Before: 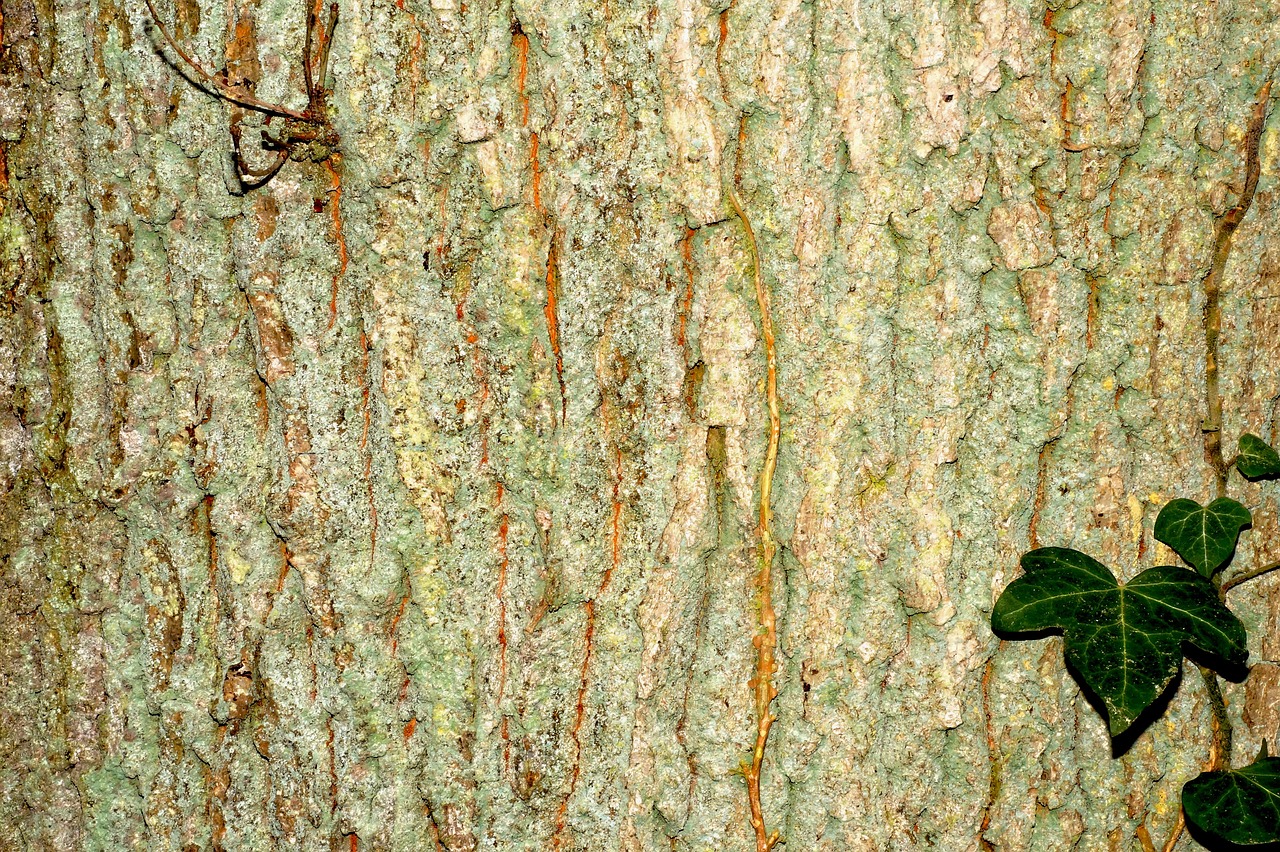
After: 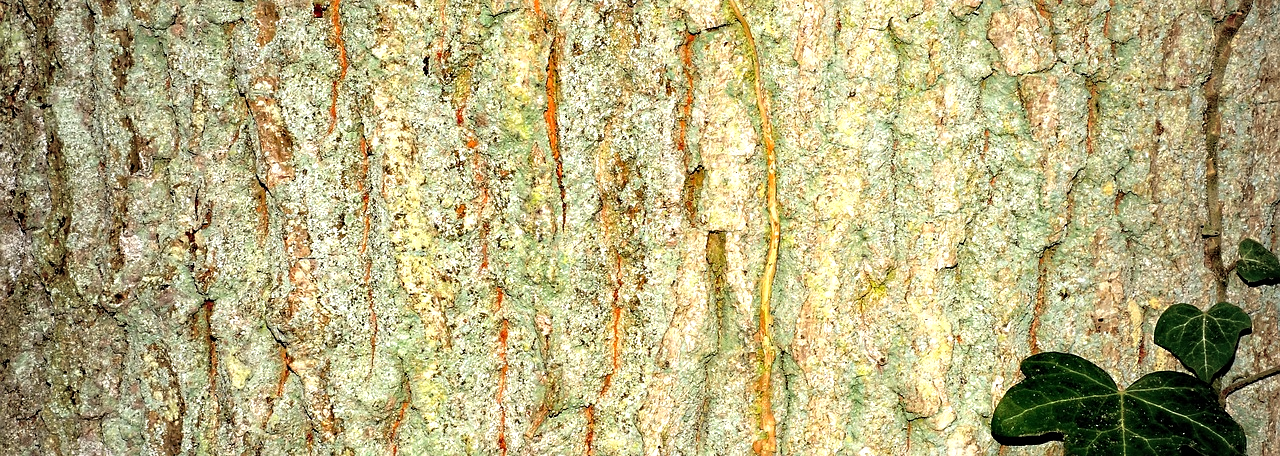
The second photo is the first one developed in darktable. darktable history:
sharpen: amount 0.218
tone equalizer: -8 EV -0.426 EV, -7 EV -0.381 EV, -6 EV -0.303 EV, -5 EV -0.246 EV, -3 EV 0.217 EV, -2 EV 0.362 EV, -1 EV 0.41 EV, +0 EV 0.419 EV
crop and rotate: top 22.895%, bottom 23.5%
vignetting: fall-off start 72.14%, fall-off radius 108.34%, width/height ratio 0.726
